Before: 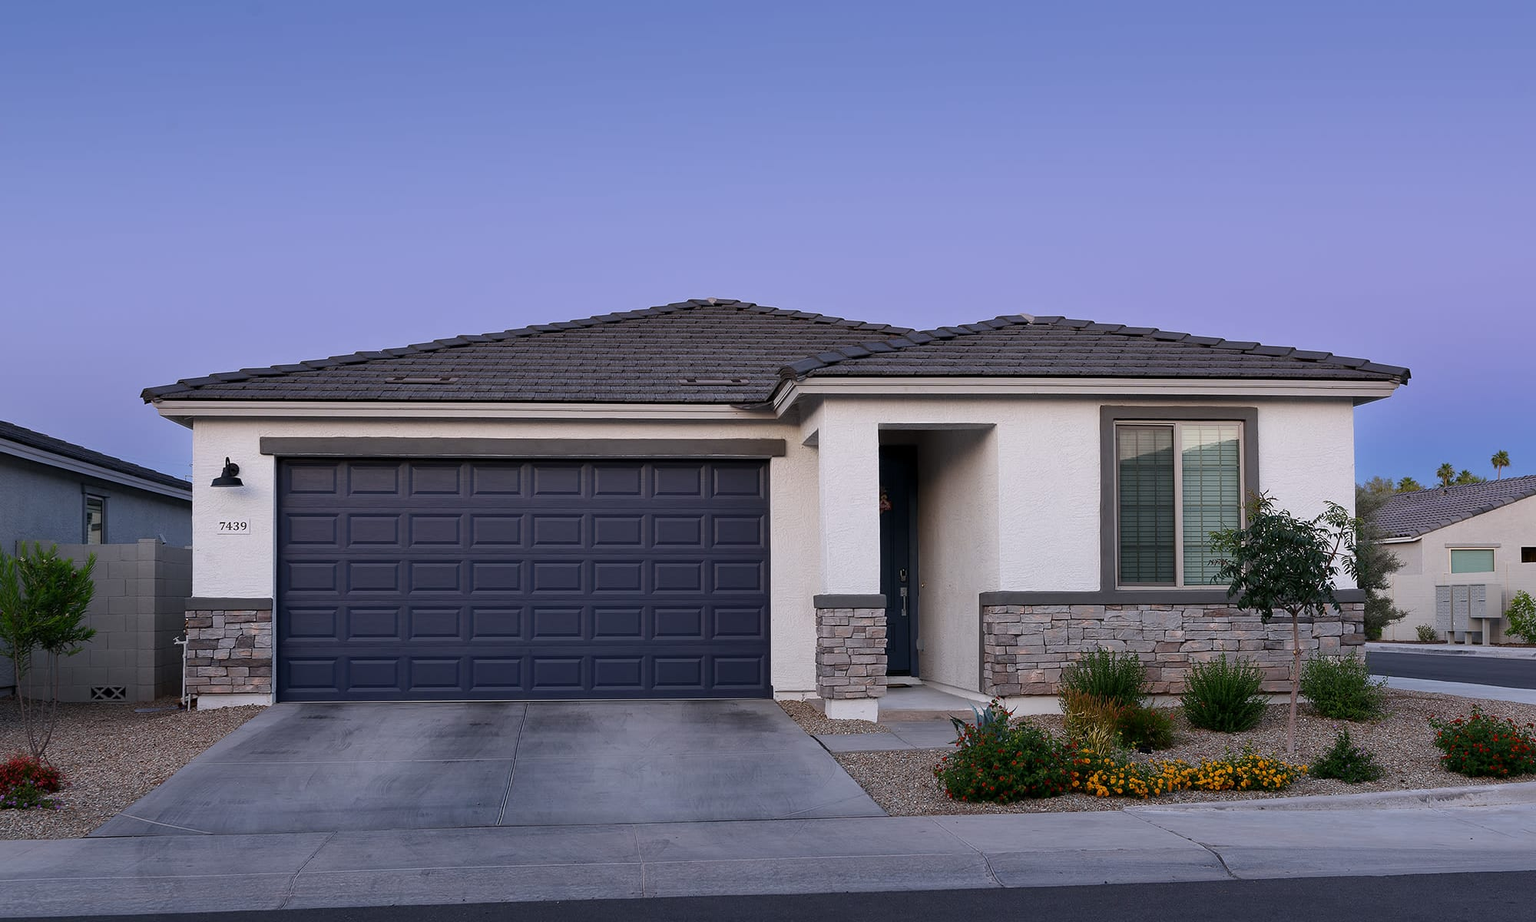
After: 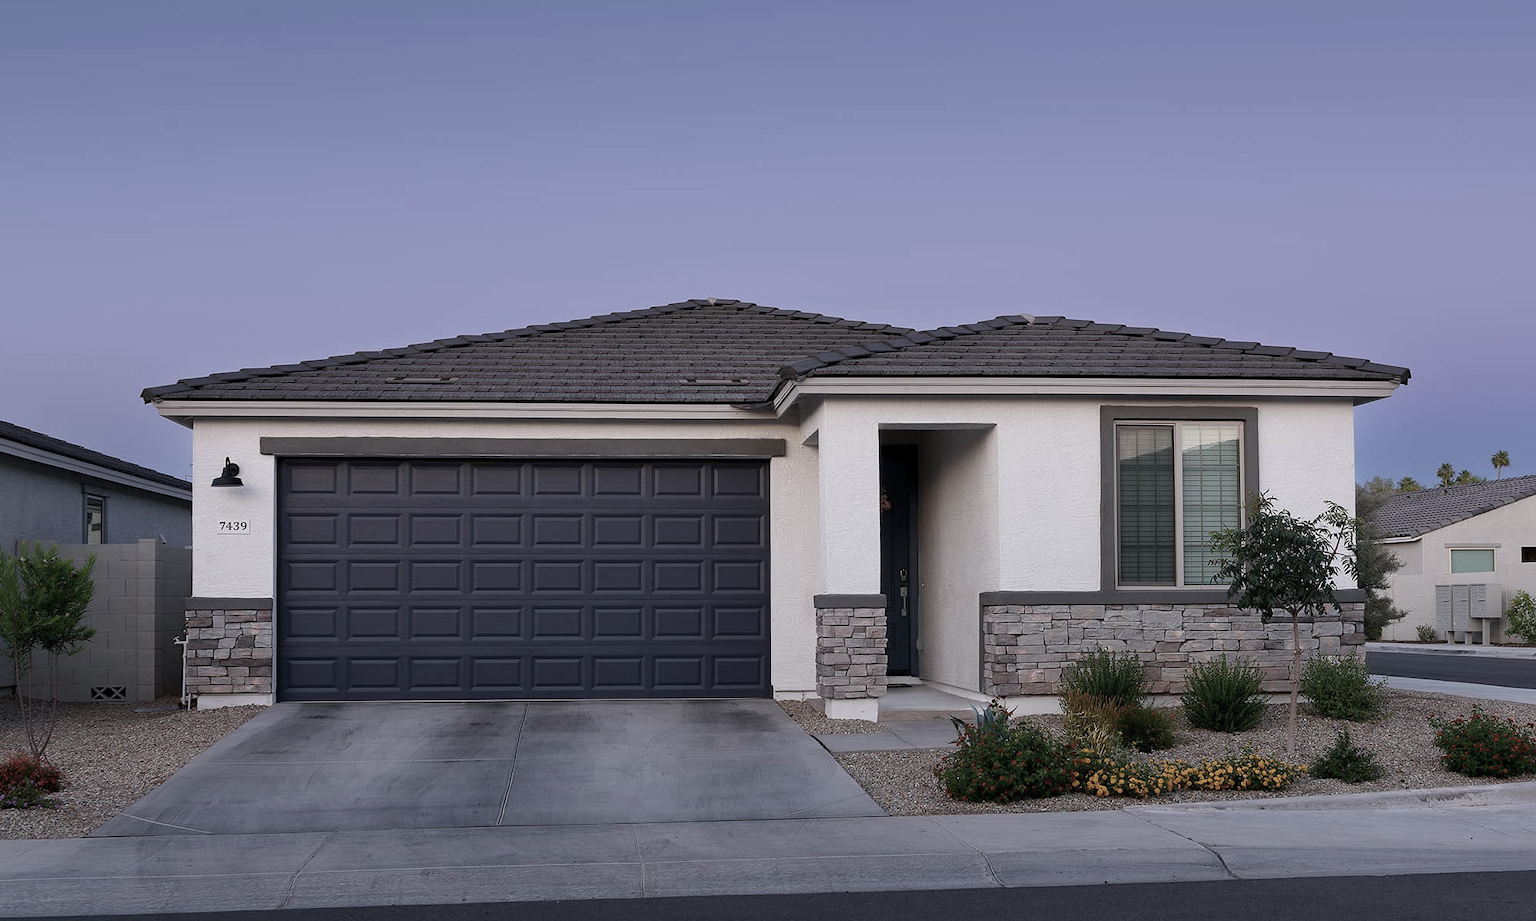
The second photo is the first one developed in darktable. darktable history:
velvia: on, module defaults
color correction: saturation 0.5
